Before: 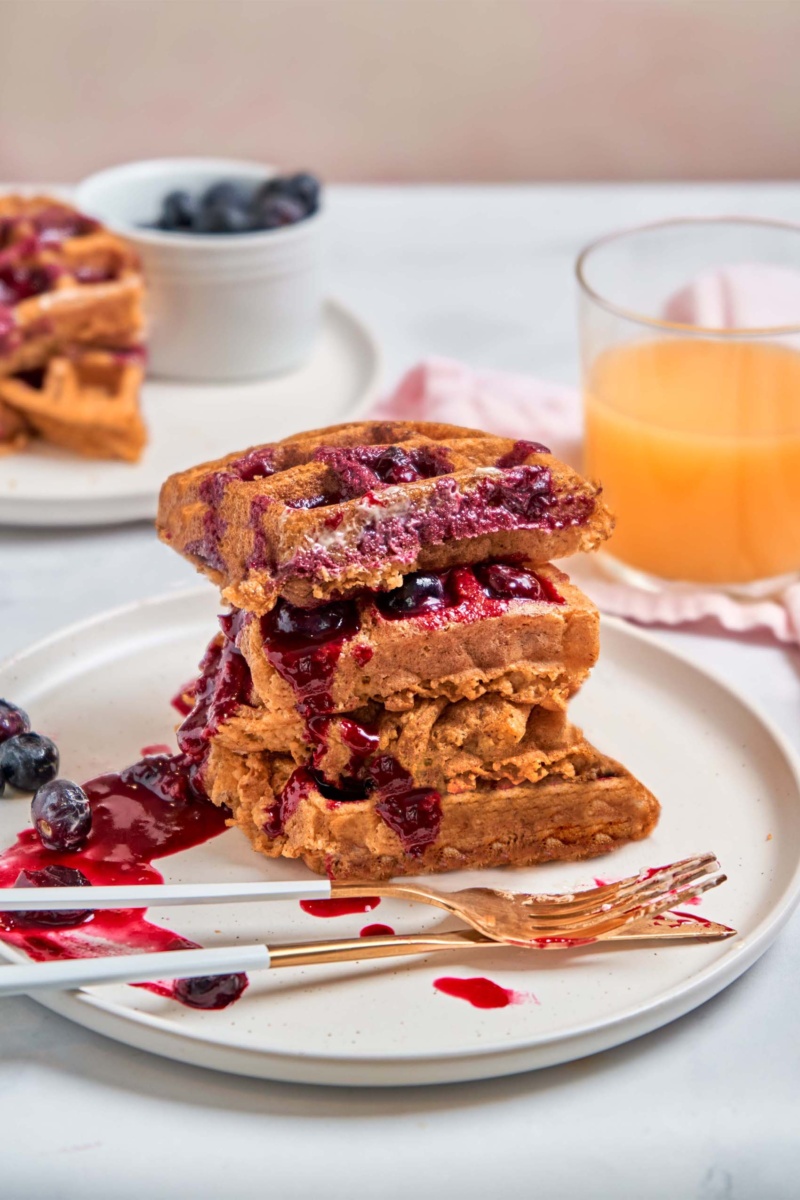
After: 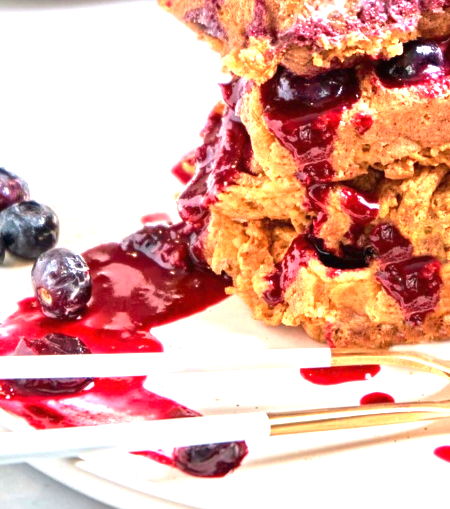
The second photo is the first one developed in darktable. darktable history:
exposure: black level correction 0, exposure 1.474 EV, compensate exposure bias true, compensate highlight preservation false
crop: top 44.413%, right 43.627%, bottom 13.166%
